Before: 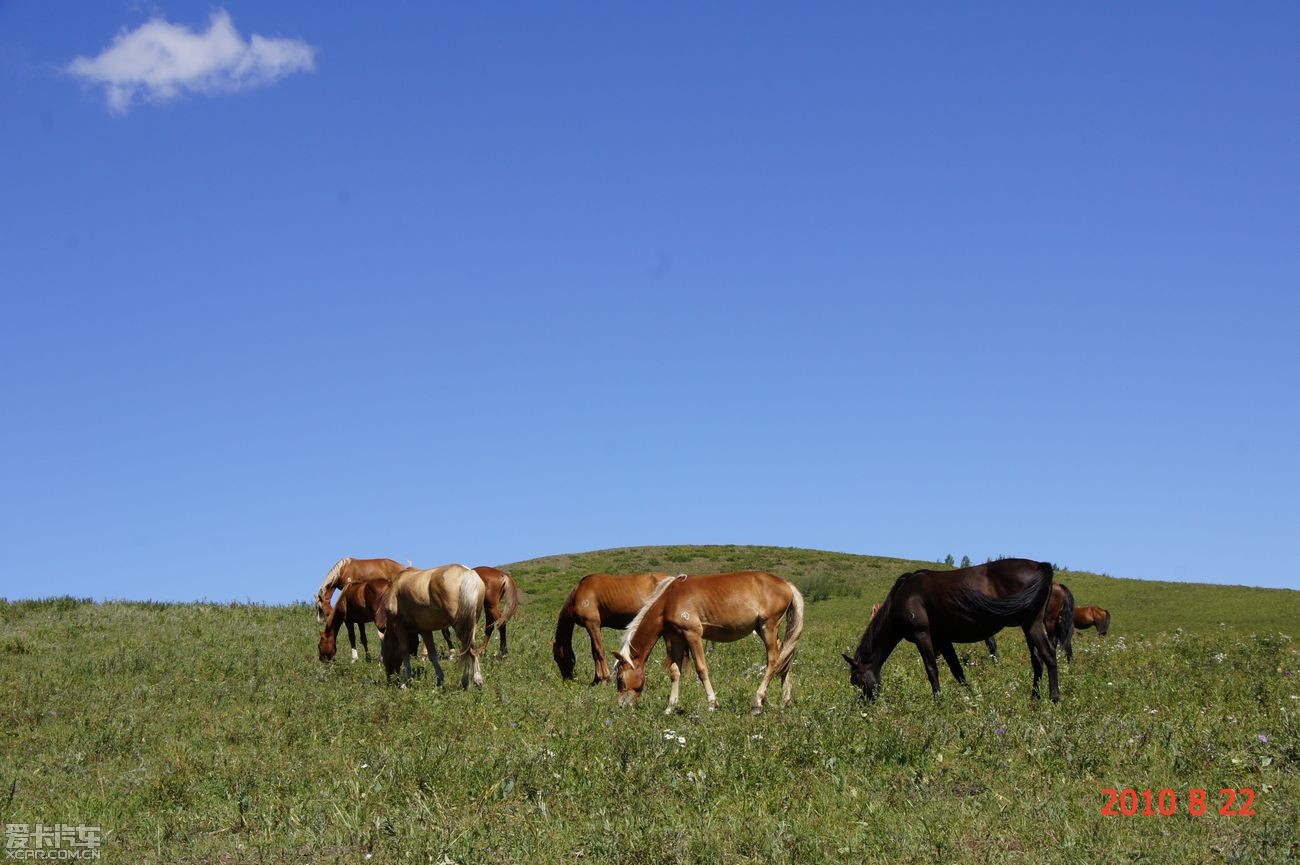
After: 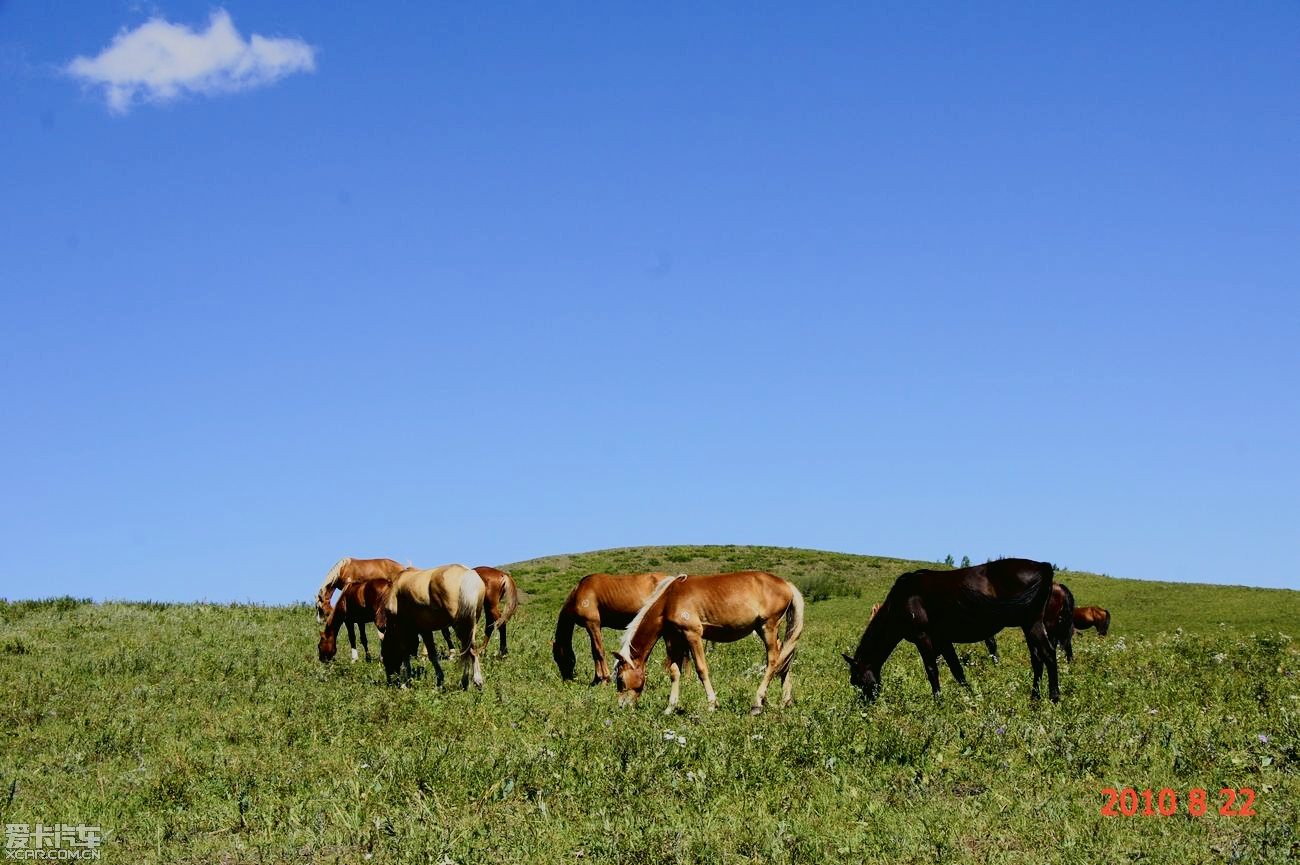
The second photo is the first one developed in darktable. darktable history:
filmic rgb: black relative exposure -7.65 EV, white relative exposure 4.56 EV, hardness 3.61
tone curve: curves: ch0 [(0, 0.017) (0.091, 0.04) (0.296, 0.276) (0.439, 0.482) (0.64, 0.729) (0.785, 0.817) (0.995, 0.917)]; ch1 [(0, 0) (0.384, 0.365) (0.463, 0.447) (0.486, 0.474) (0.503, 0.497) (0.526, 0.52) (0.555, 0.564) (0.578, 0.589) (0.638, 0.66) (0.766, 0.773) (1, 1)]; ch2 [(0, 0) (0.374, 0.344) (0.446, 0.443) (0.501, 0.509) (0.528, 0.522) (0.569, 0.593) (0.61, 0.646) (0.666, 0.688) (1, 1)], color space Lab, independent channels, preserve colors none
